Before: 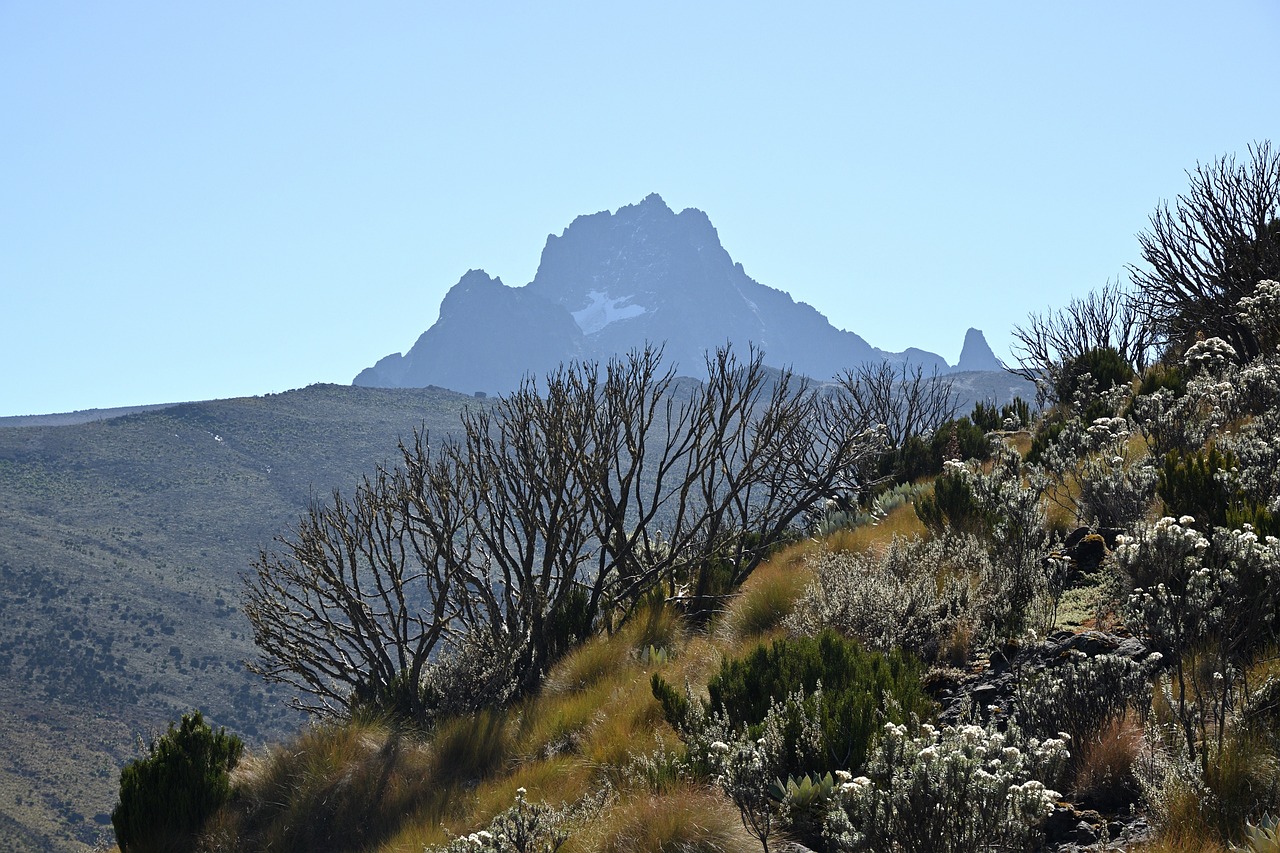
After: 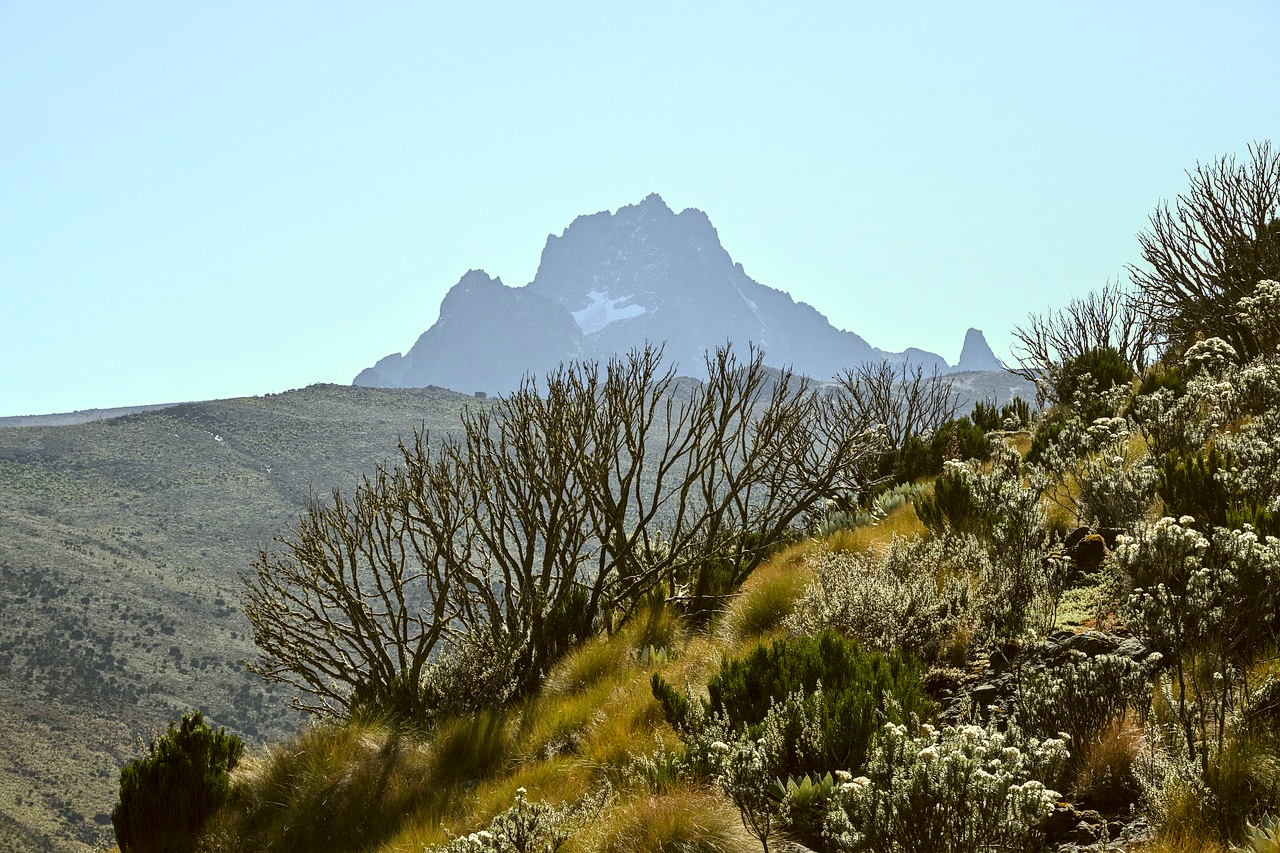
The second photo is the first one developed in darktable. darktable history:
local contrast: on, module defaults
color correction: highlights a* -1.67, highlights b* 10.43, shadows a* 0.866, shadows b* 19.84
contrast brightness saturation: contrast 0.199, brightness 0.144, saturation 0.146
